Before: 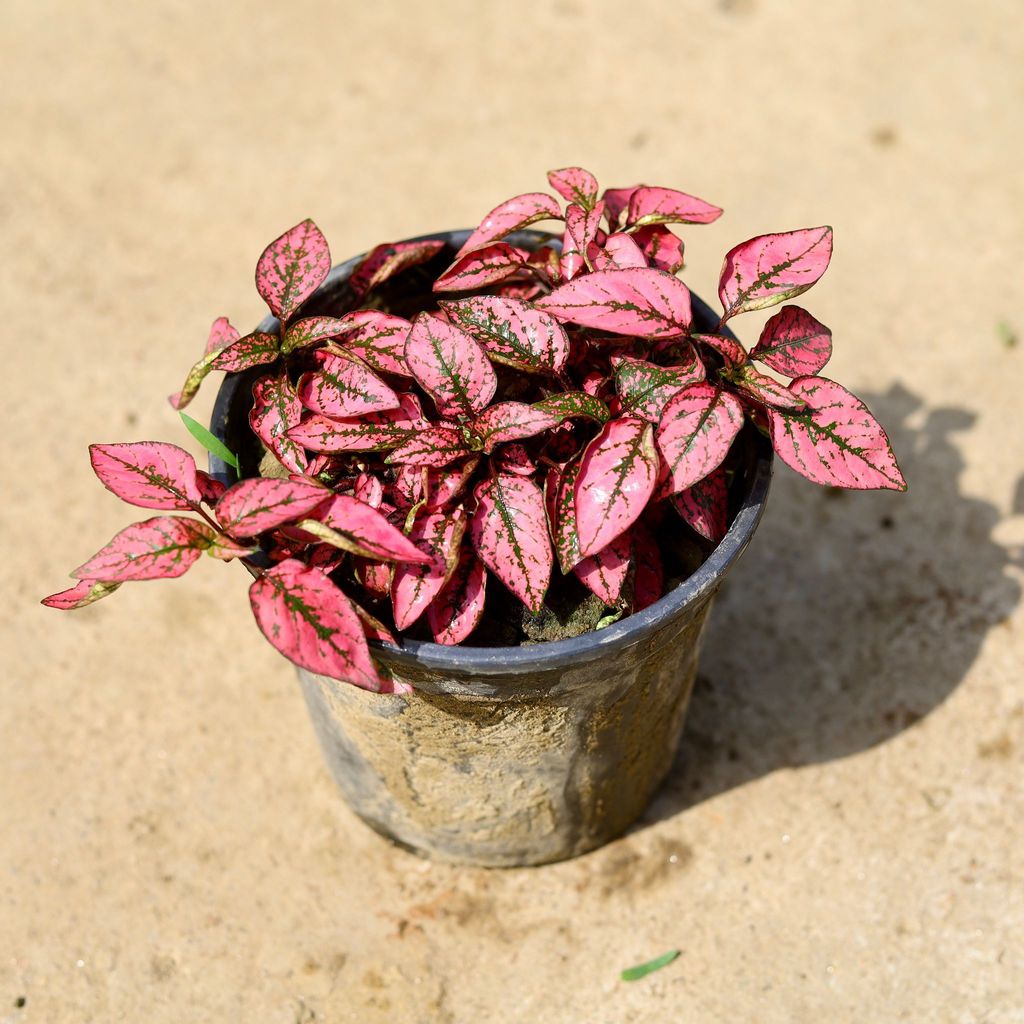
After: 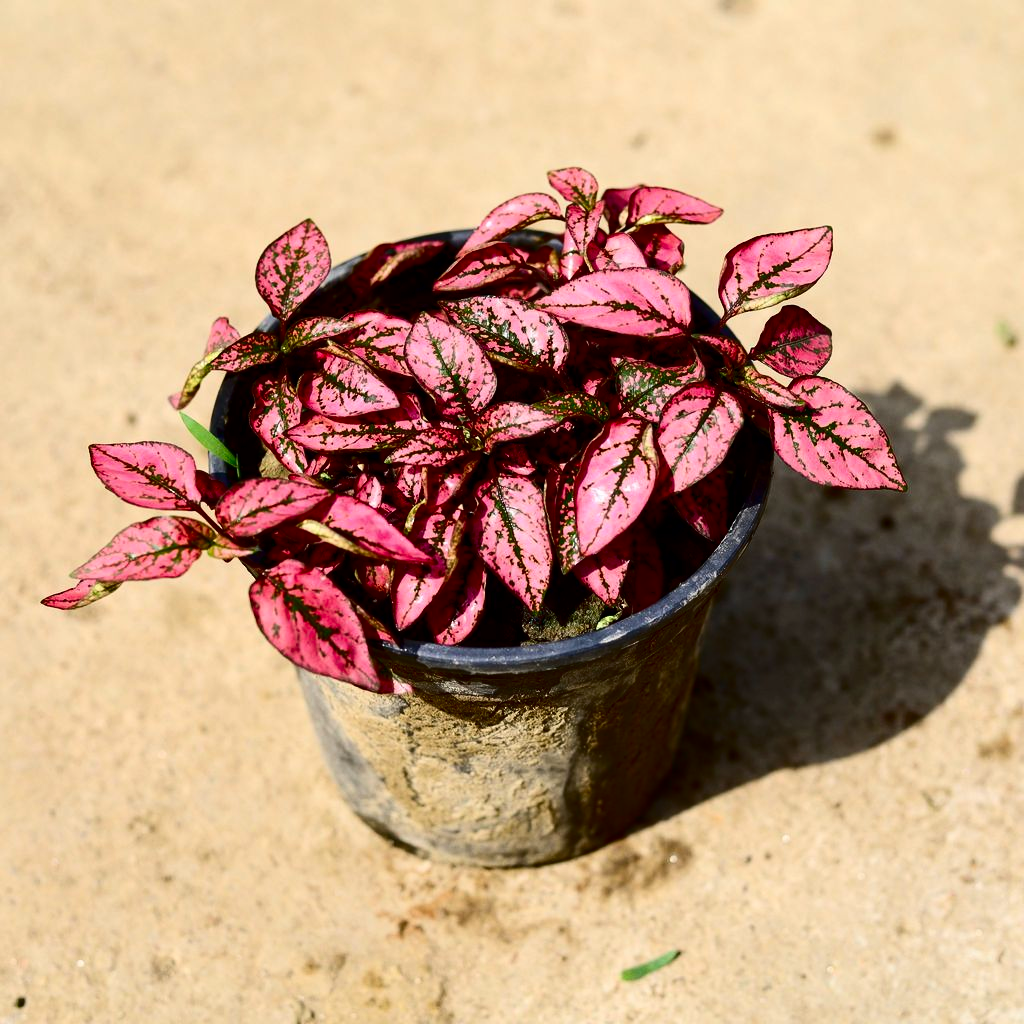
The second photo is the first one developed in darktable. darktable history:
contrast brightness saturation: contrast 0.242, brightness -0.224, saturation 0.143
